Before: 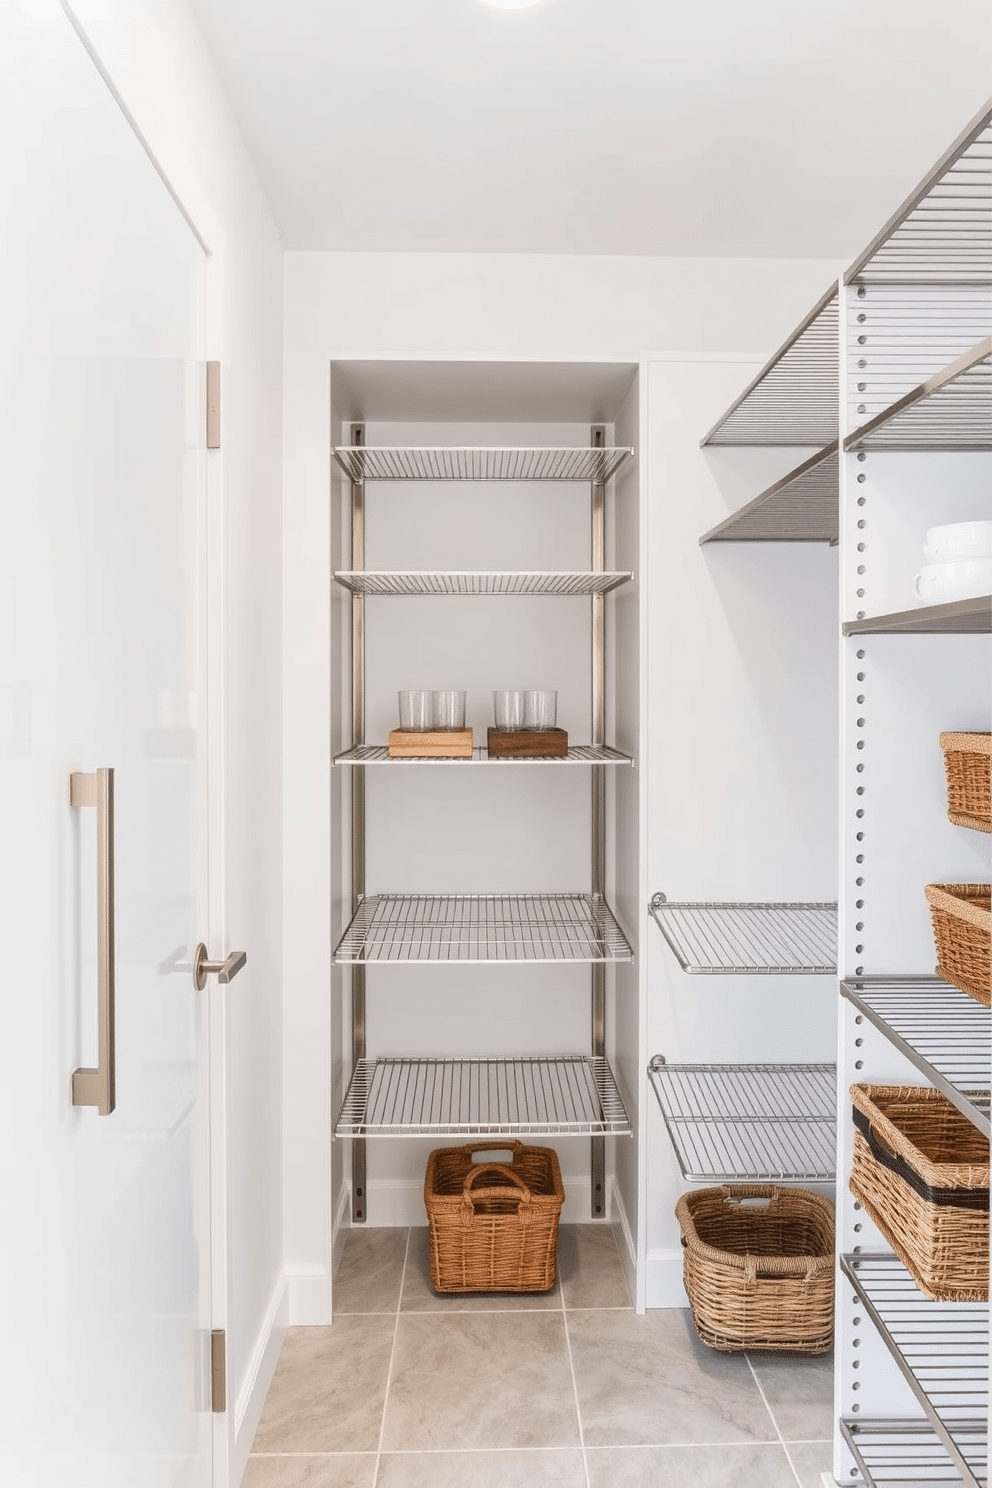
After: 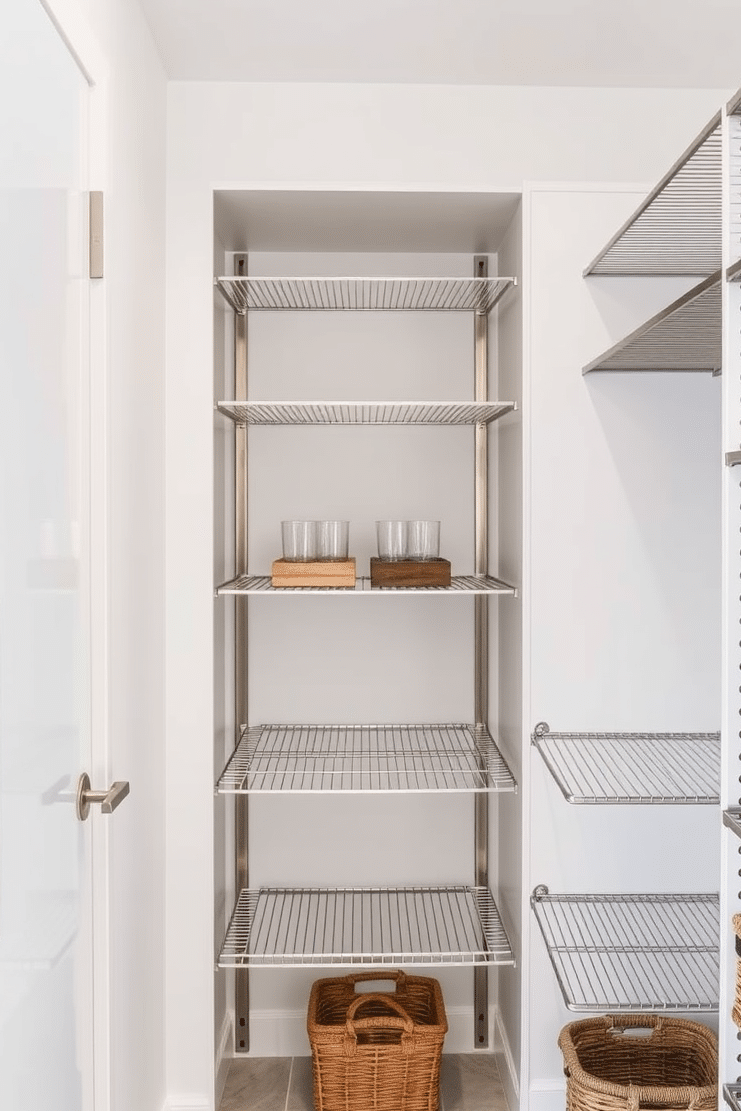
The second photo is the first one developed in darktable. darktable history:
crop and rotate: left 11.829%, top 11.437%, right 13.409%, bottom 13.884%
